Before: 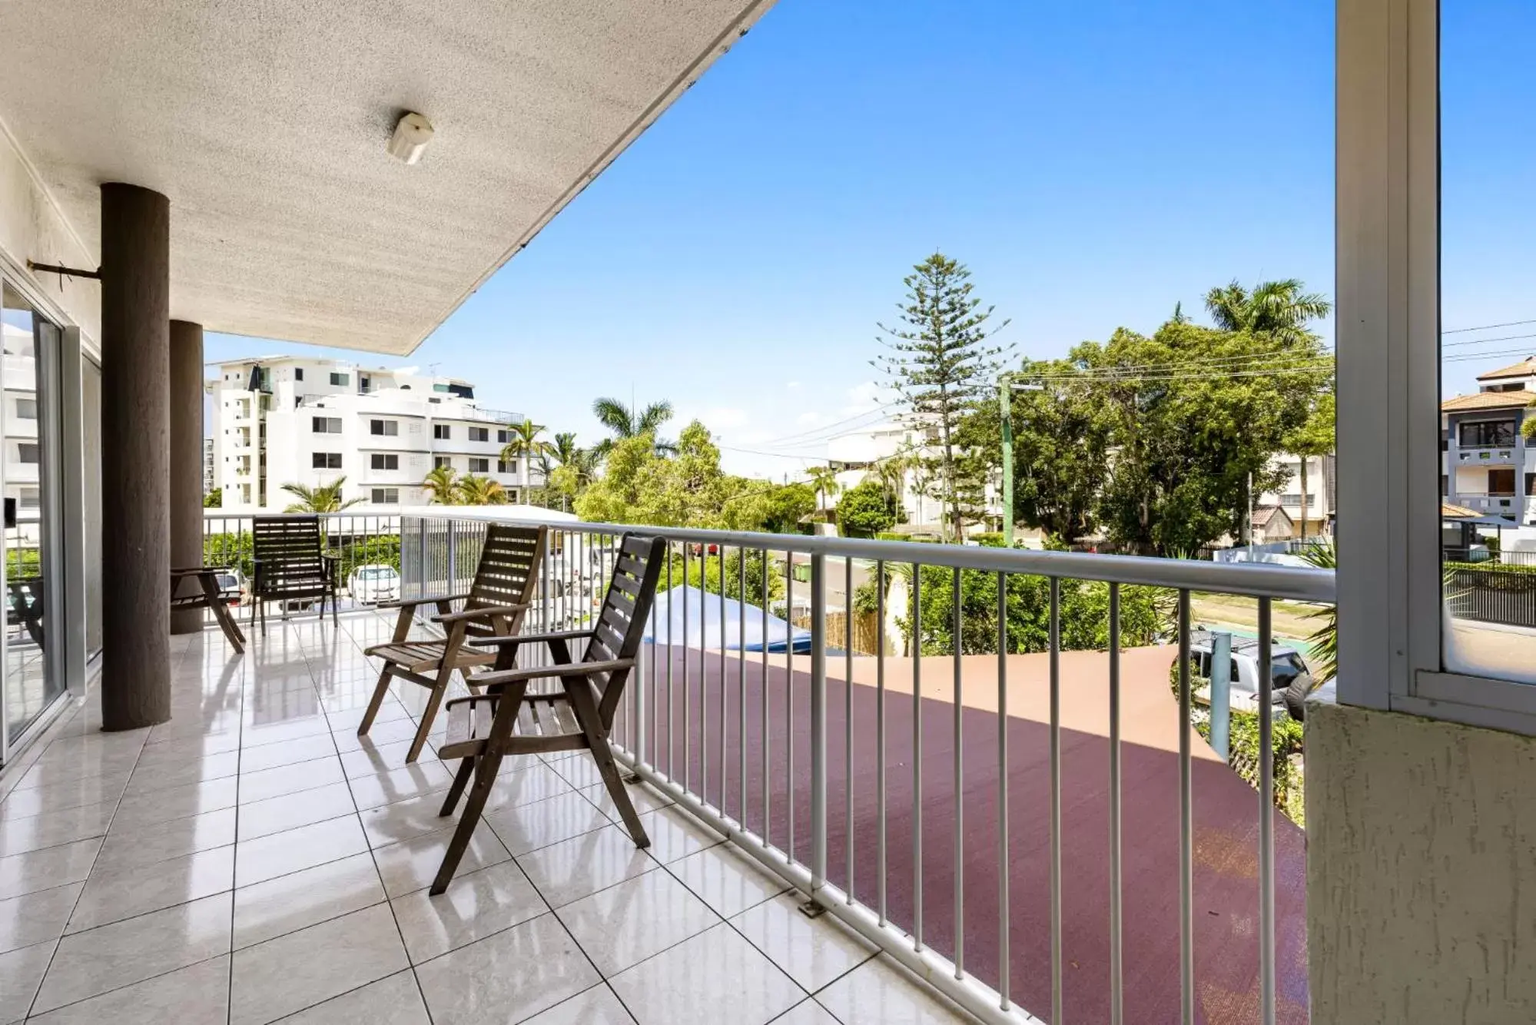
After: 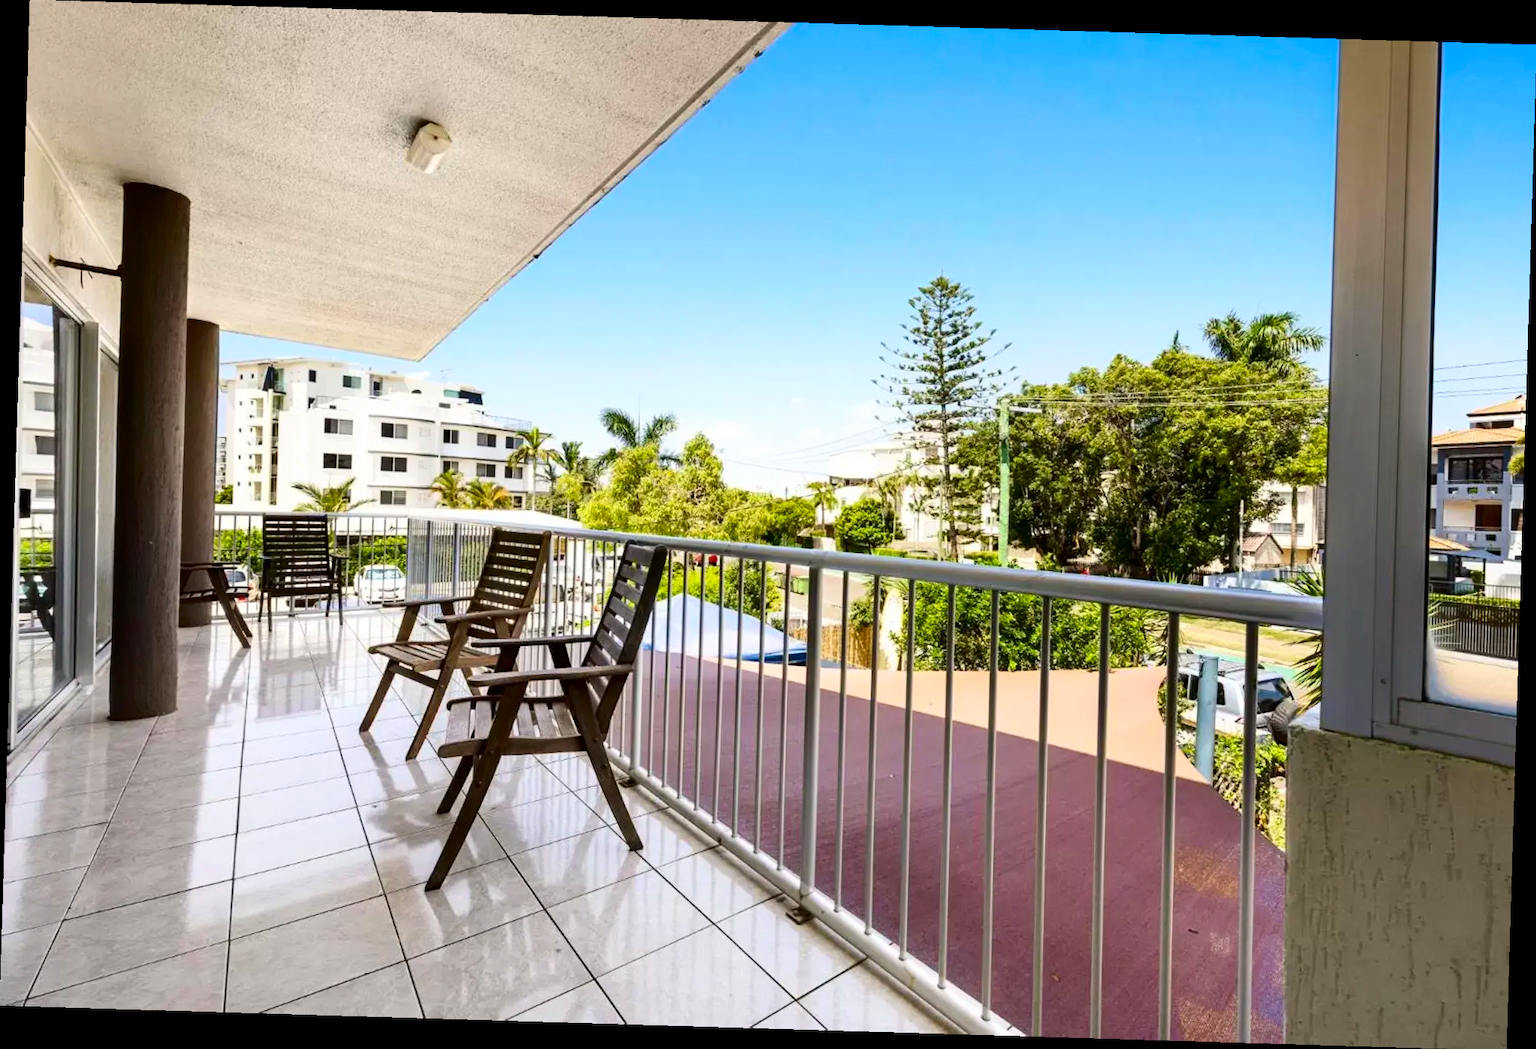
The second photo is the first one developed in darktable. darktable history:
rotate and perspective: rotation 1.72°, automatic cropping off
contrast brightness saturation: contrast 0.18, saturation 0.3
